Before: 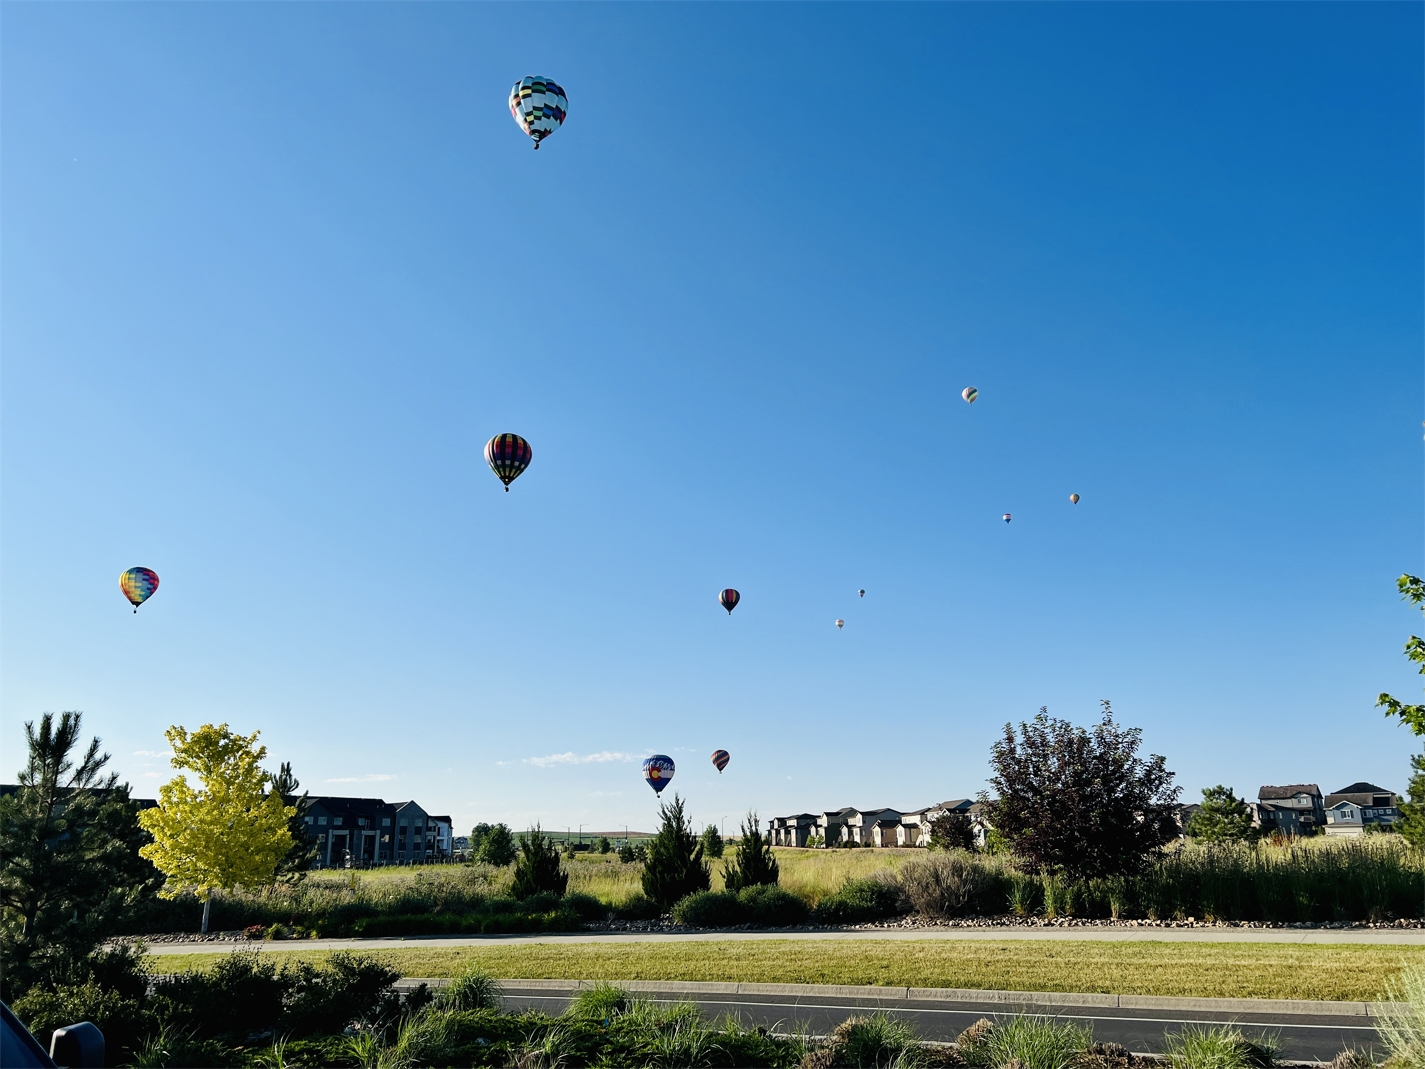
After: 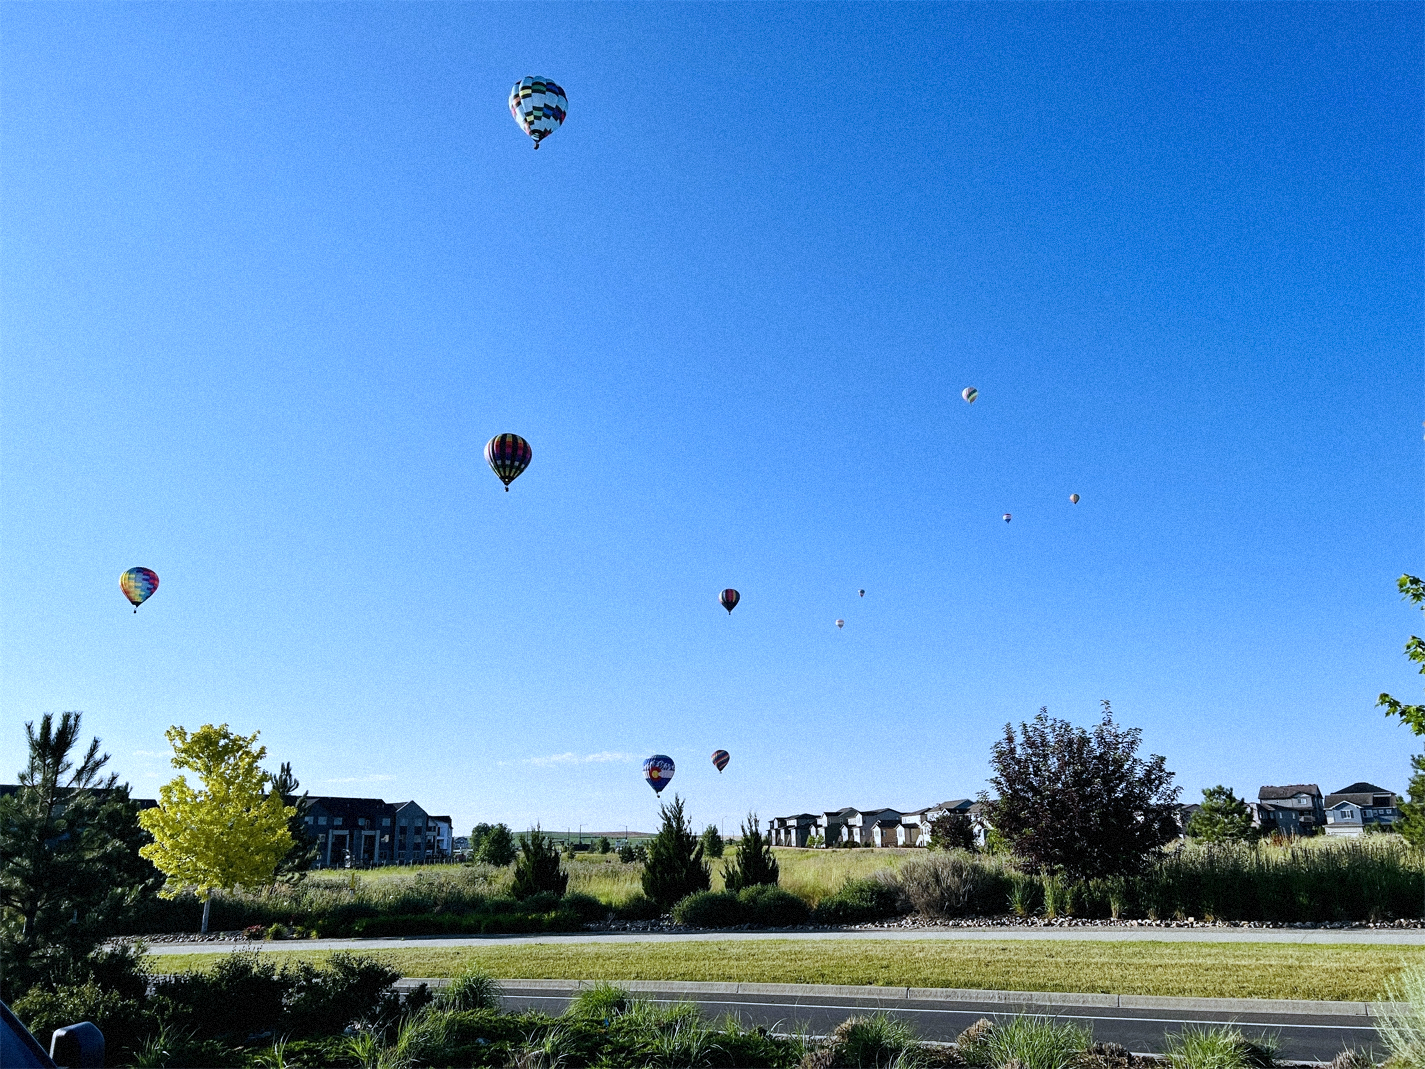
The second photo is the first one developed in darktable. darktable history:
grain: mid-tones bias 0%
white balance: red 0.948, green 1.02, blue 1.176
